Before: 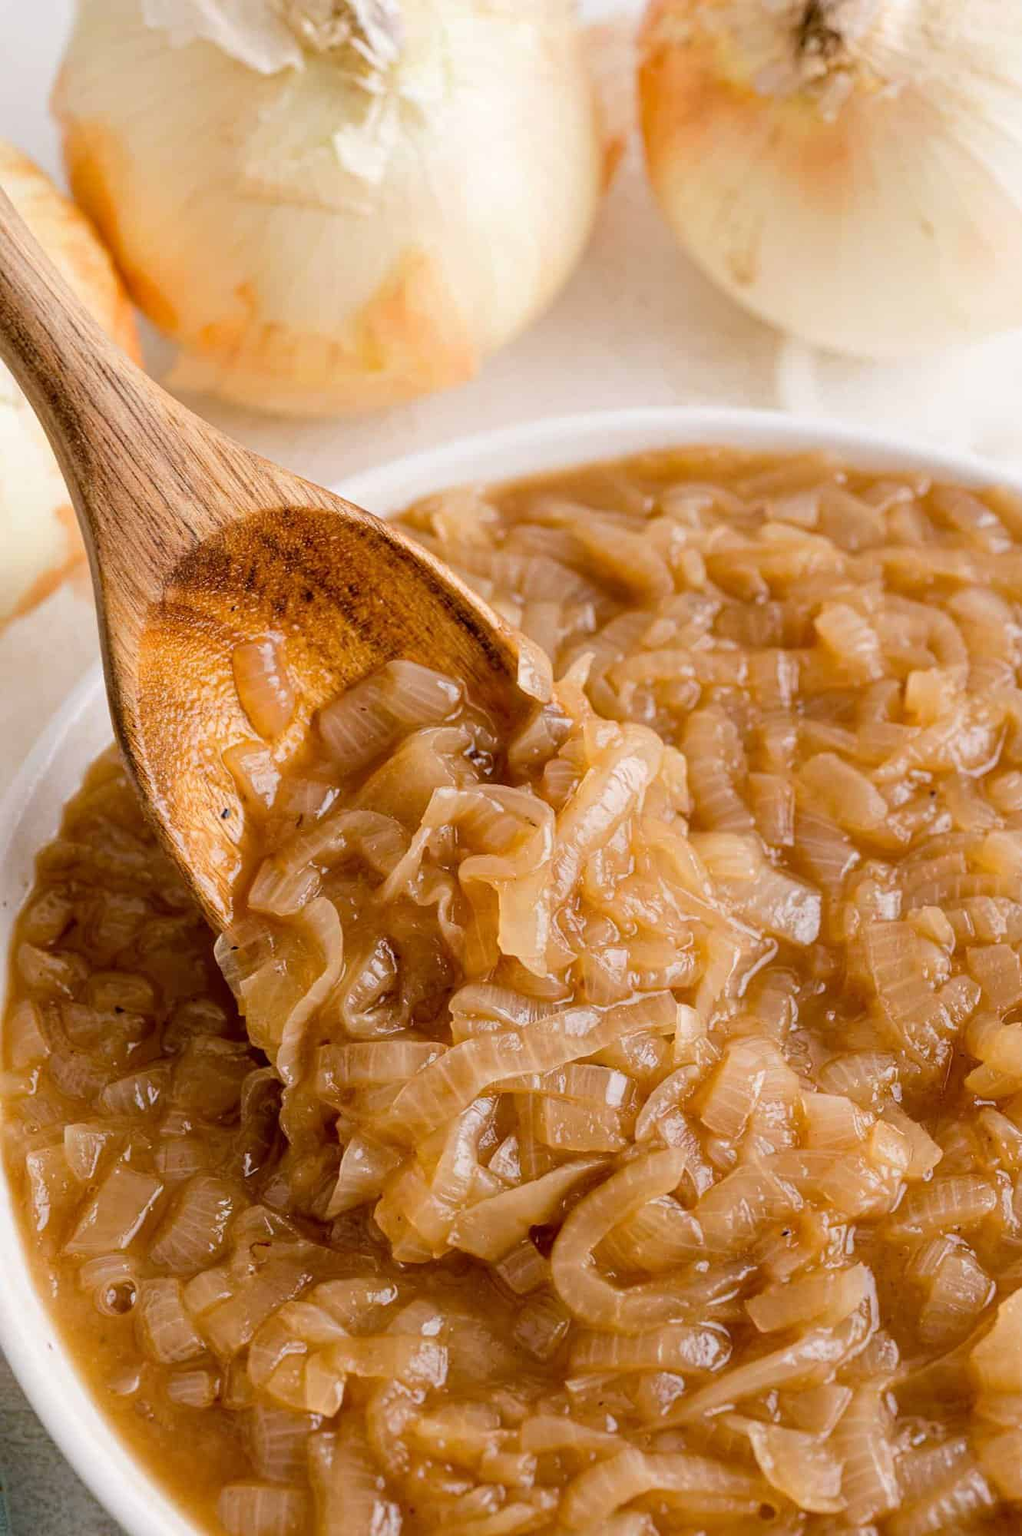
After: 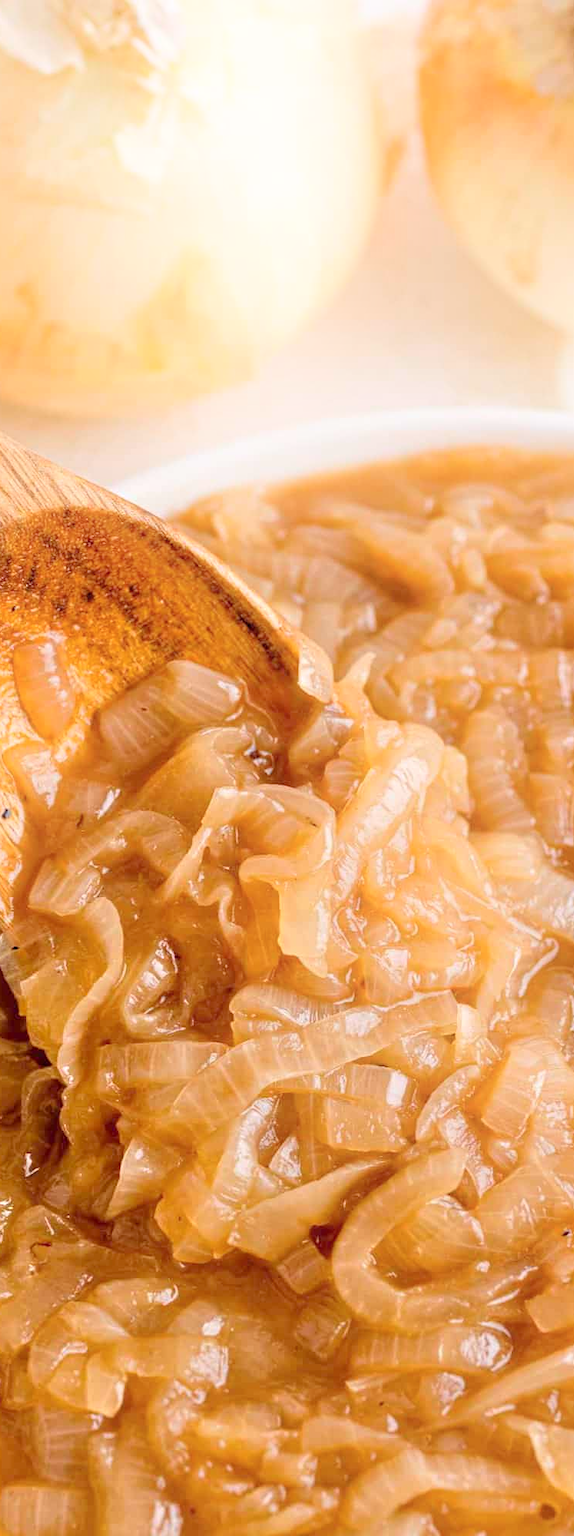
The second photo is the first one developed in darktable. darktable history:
crop: left 21.496%, right 22.254%
tone equalizer: -7 EV 0.15 EV, -6 EV 0.6 EV, -5 EV 1.15 EV, -4 EV 1.33 EV, -3 EV 1.15 EV, -2 EV 0.6 EV, -1 EV 0.15 EV, mask exposure compensation -0.5 EV
shadows and highlights: highlights 70.7, soften with gaussian
